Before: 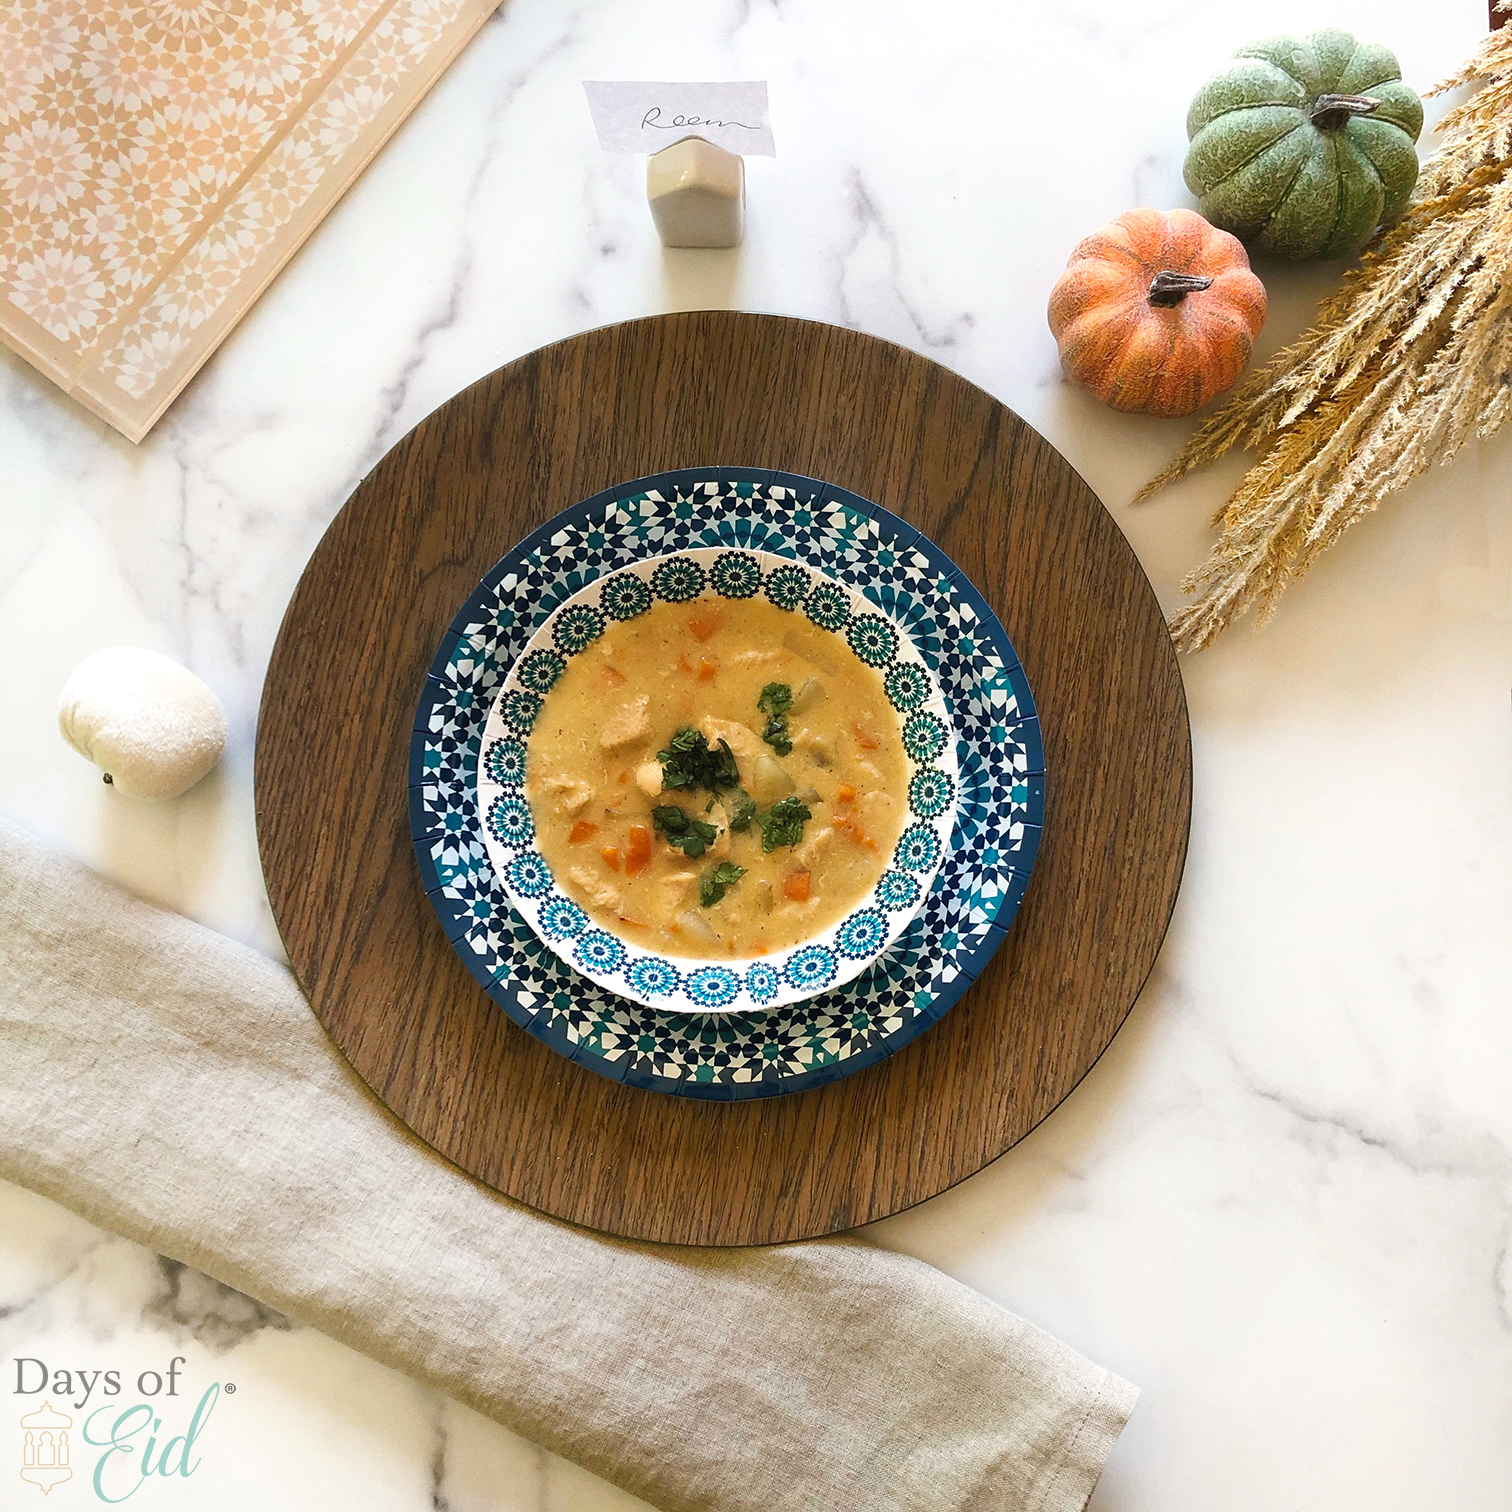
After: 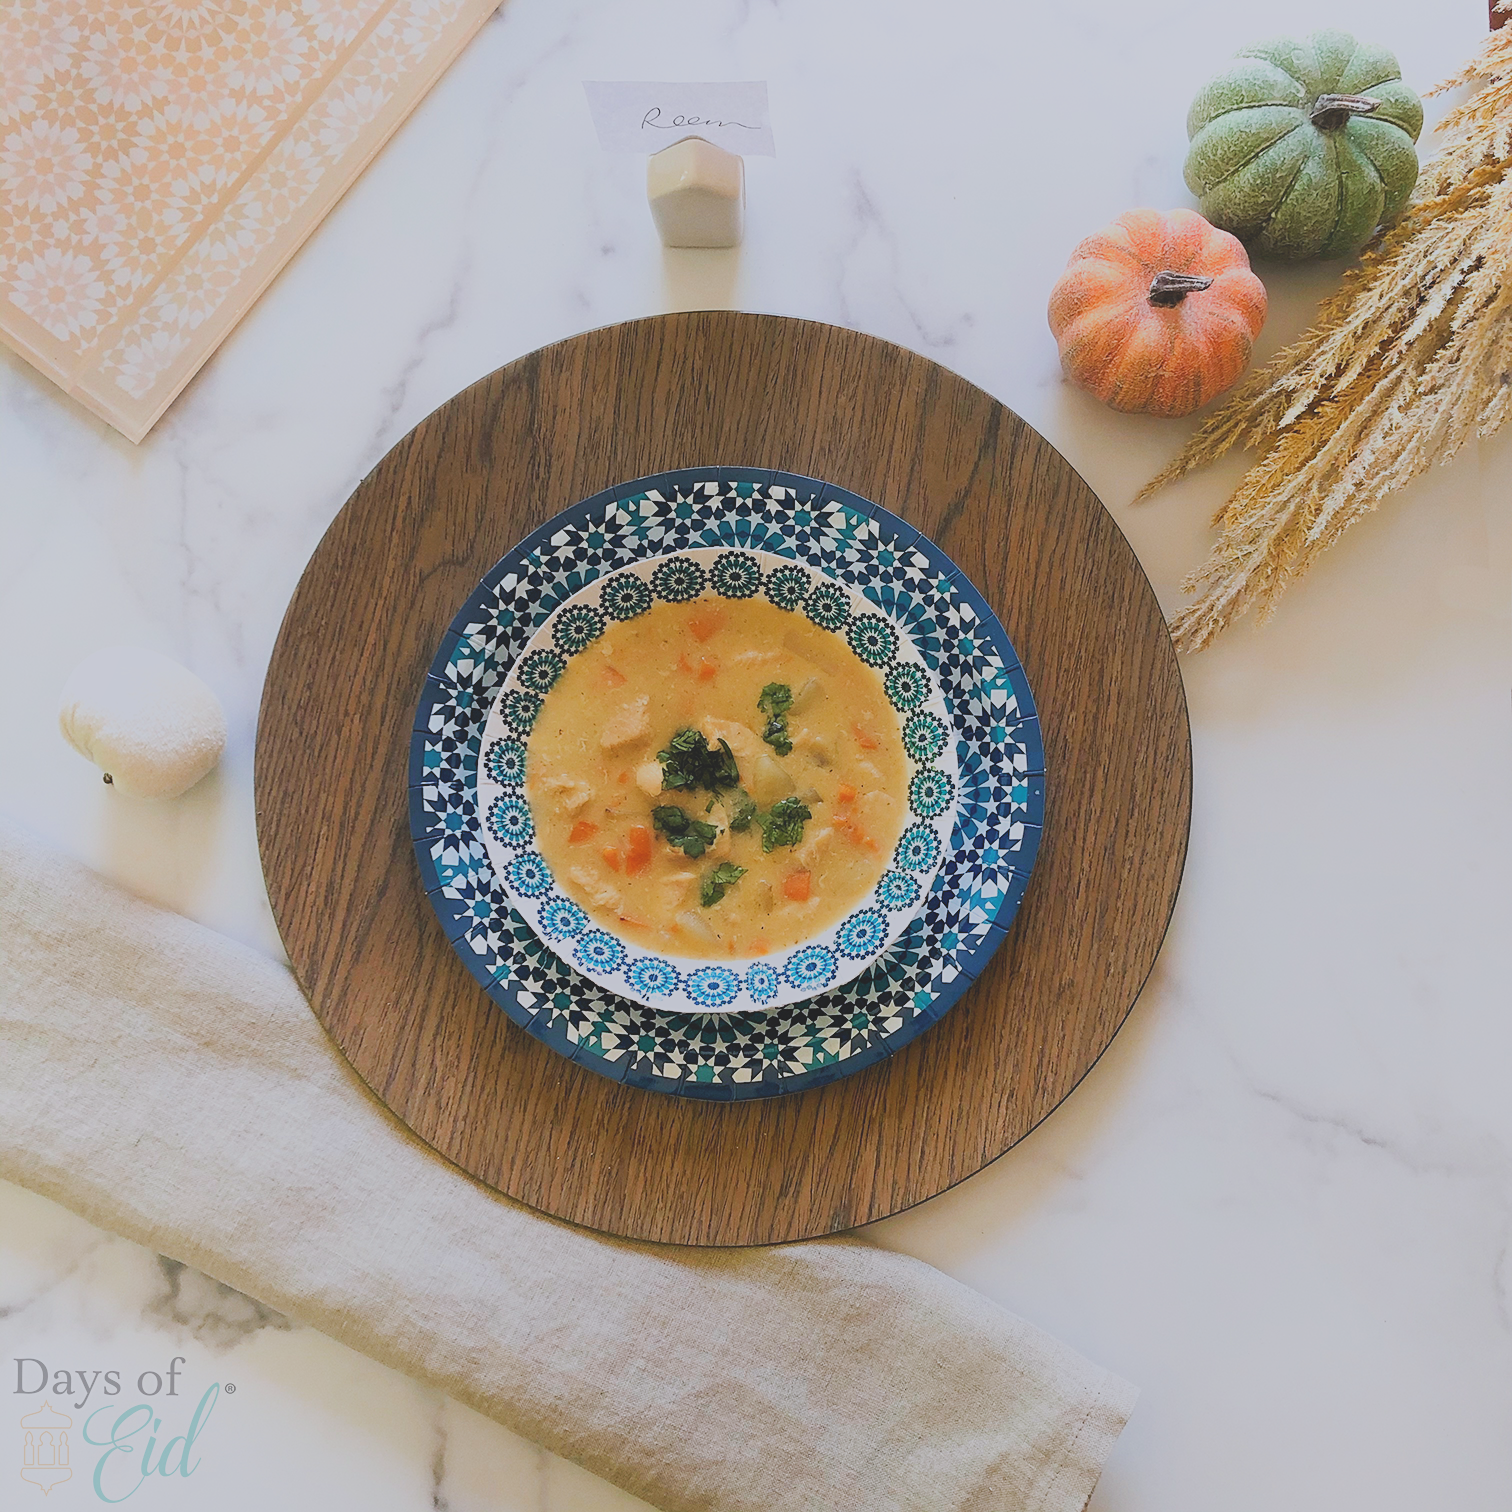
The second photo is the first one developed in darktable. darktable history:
sharpen: amount 0.2
local contrast: detail 69%
tone equalizer: on, module defaults
exposure: black level correction -0.001, exposure 0.08 EV, compensate highlight preservation false
color calibration: illuminant as shot in camera, x 0.358, y 0.373, temperature 4628.91 K
filmic rgb: black relative exposure -7.65 EV, white relative exposure 4.56 EV, hardness 3.61
